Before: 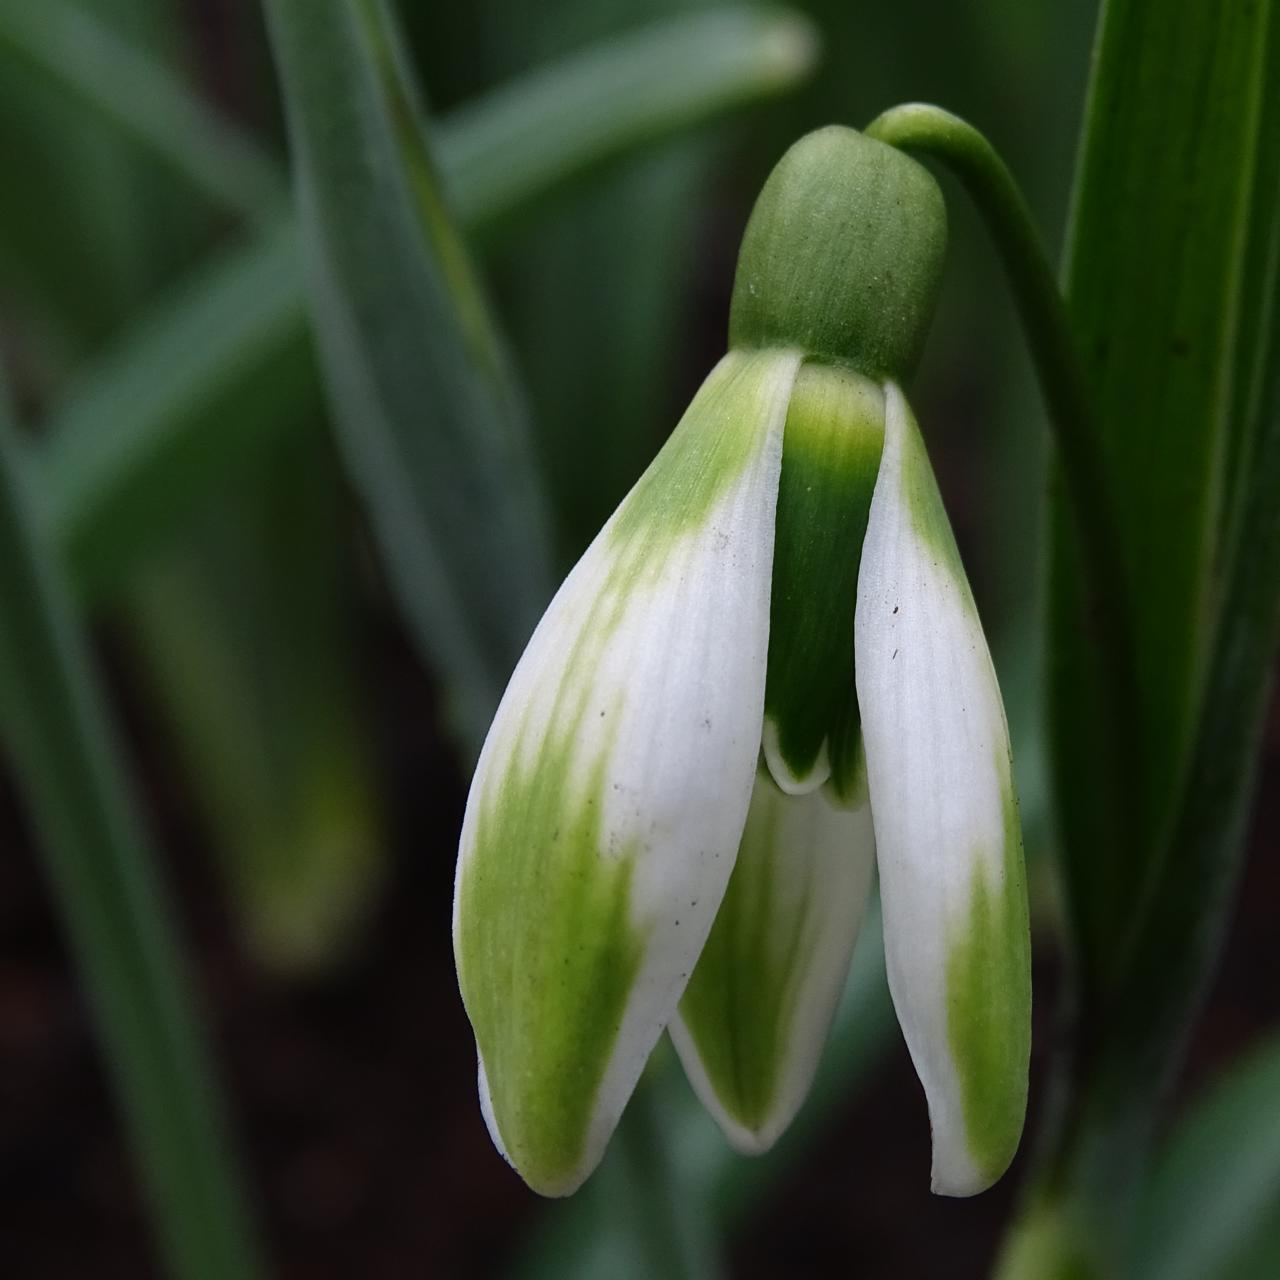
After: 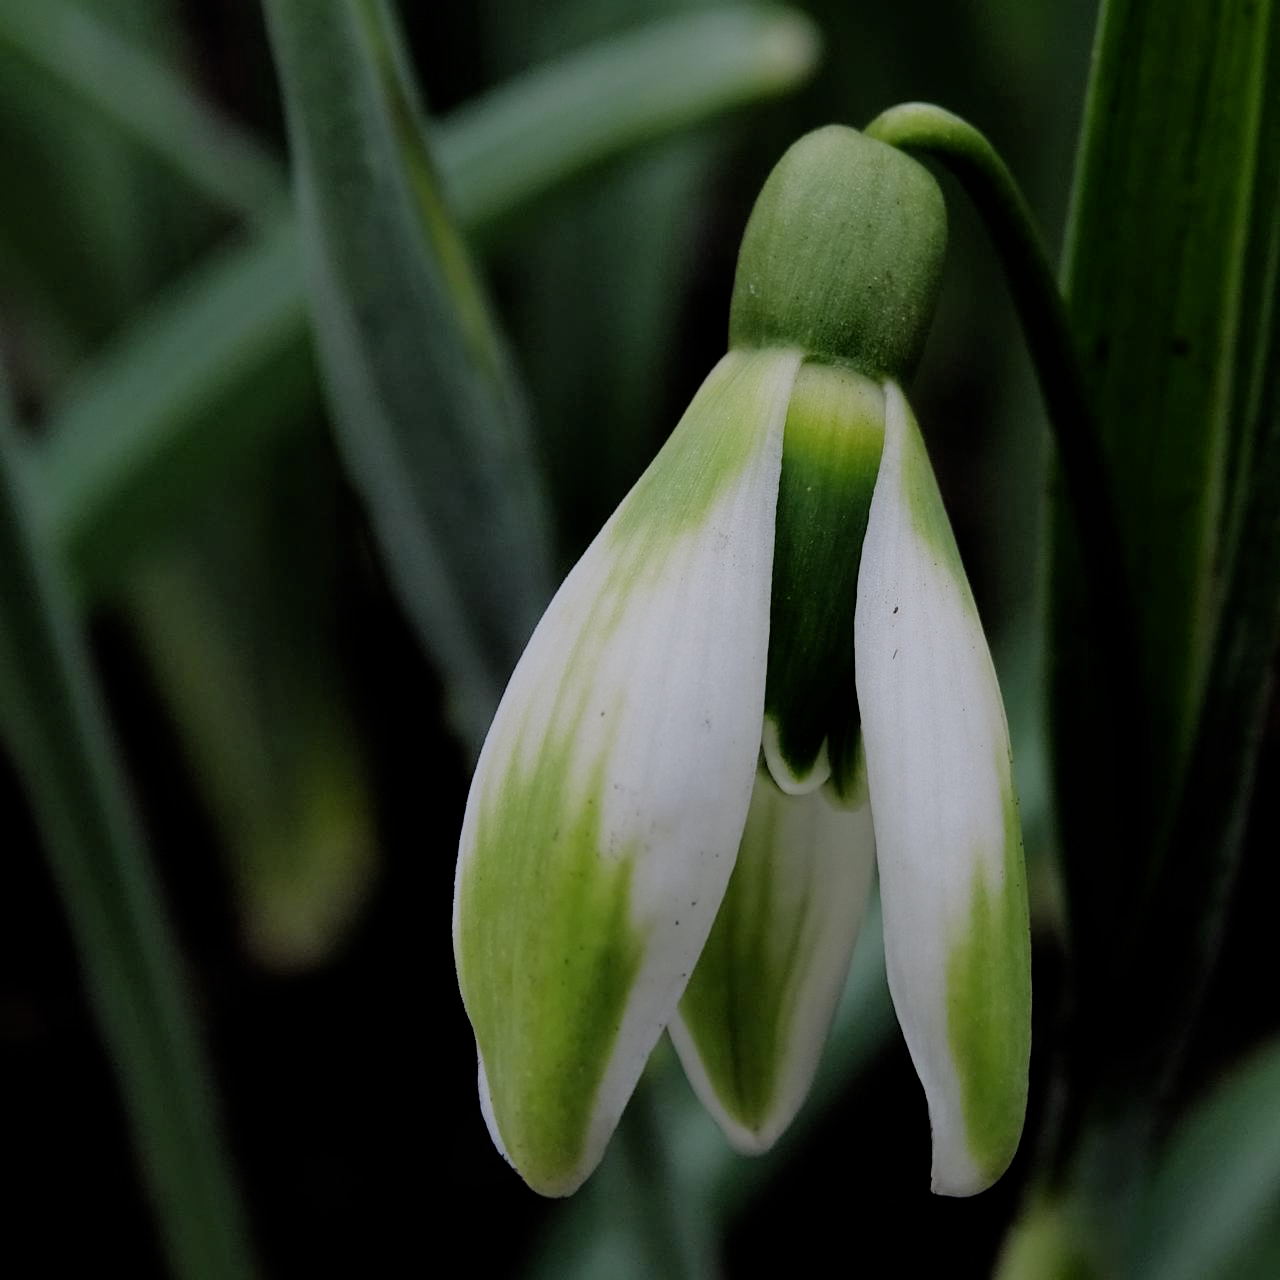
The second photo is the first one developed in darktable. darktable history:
filmic rgb: middle gray luminance 17.79%, black relative exposure -7.51 EV, white relative exposure 8.46 EV, target black luminance 0%, hardness 2.23, latitude 18.37%, contrast 0.873, highlights saturation mix 6.27%, shadows ↔ highlights balance 10.95%
color zones: curves: ch0 [(0, 0.497) (0.143, 0.5) (0.286, 0.5) (0.429, 0.483) (0.571, 0.116) (0.714, -0.006) (0.857, 0.28) (1, 0.497)], mix -129.23%
